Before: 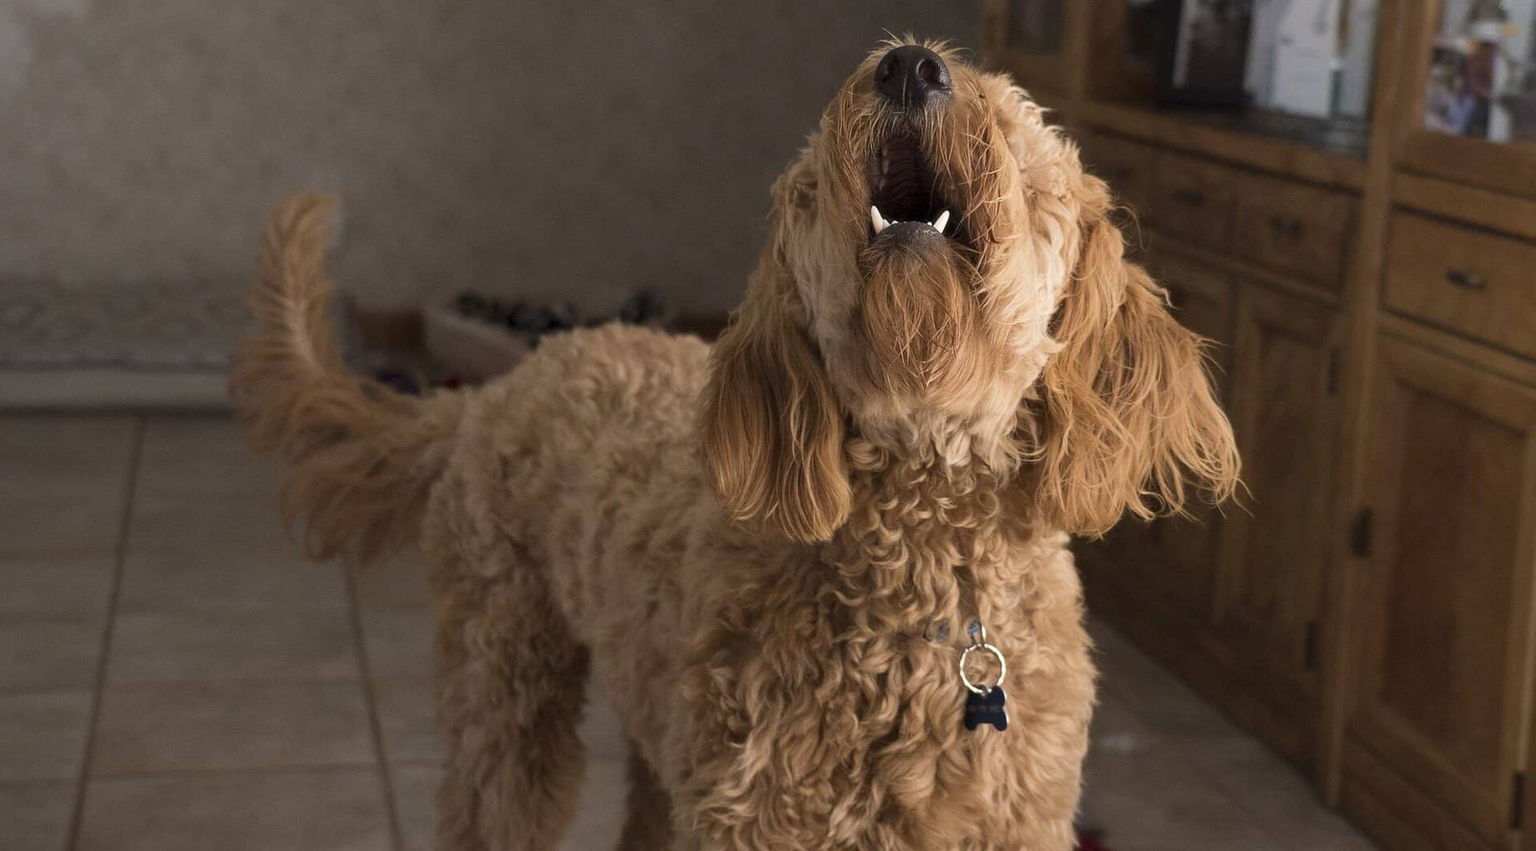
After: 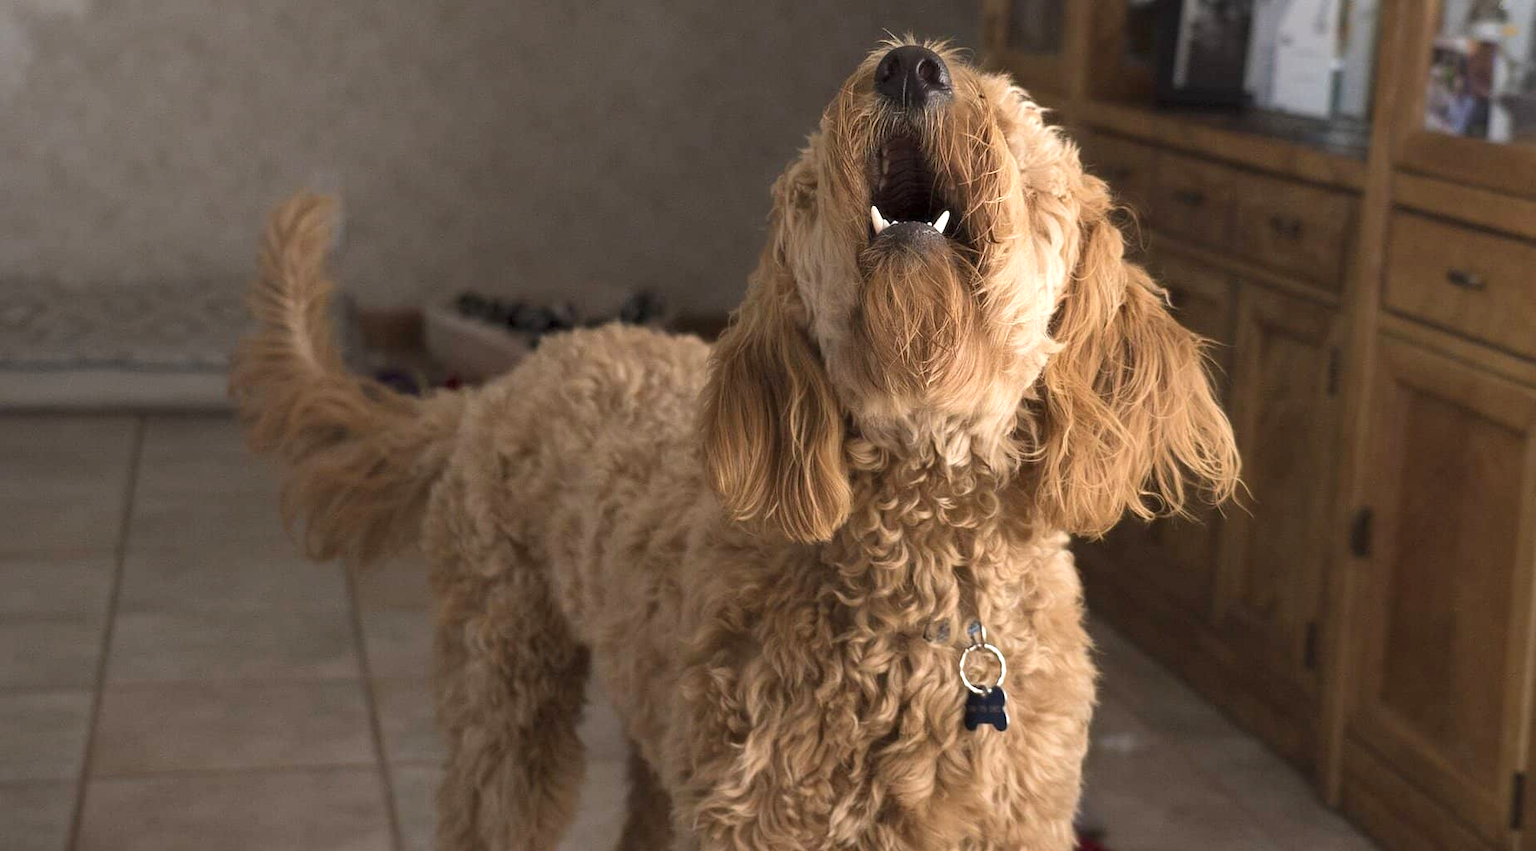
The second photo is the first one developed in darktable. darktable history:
exposure: exposure 0.485 EV, compensate highlight preservation false
tone equalizer: on, module defaults
